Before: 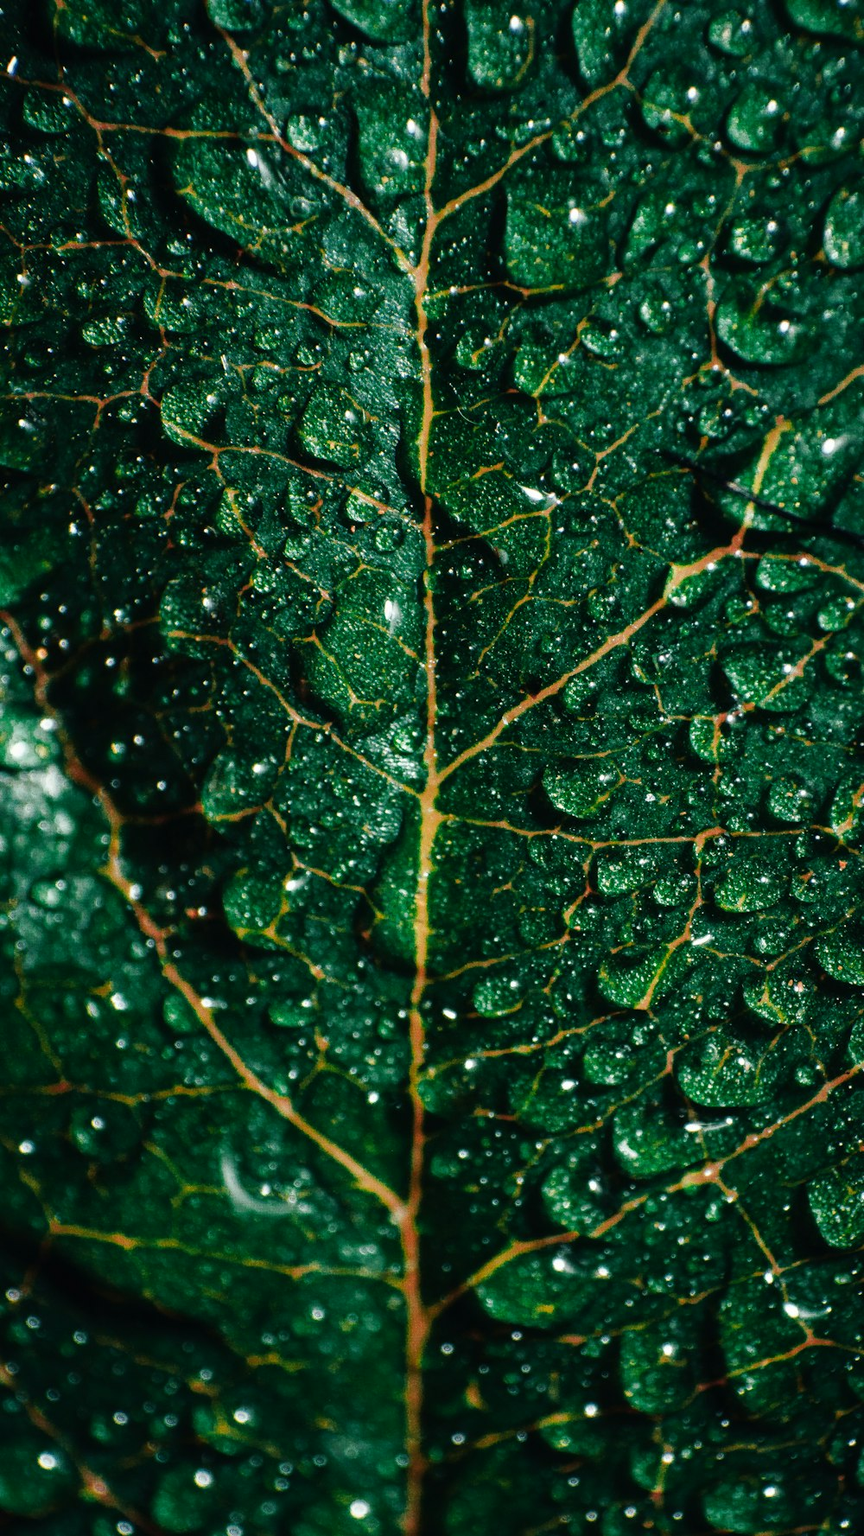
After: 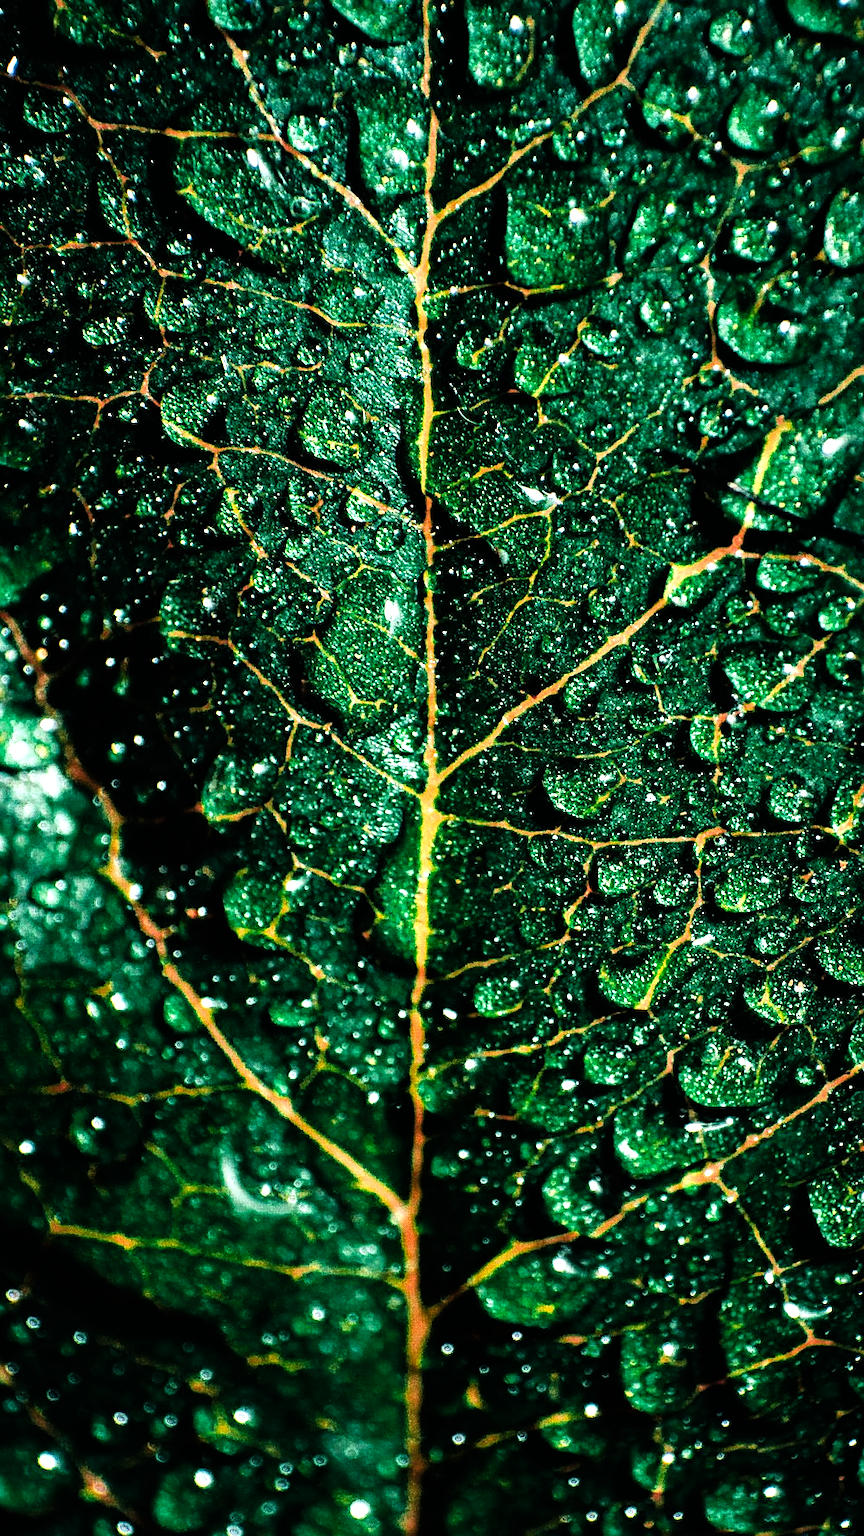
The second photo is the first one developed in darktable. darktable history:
sharpen: on, module defaults
filmic rgb: black relative exposure -7.15 EV, white relative exposure 5.36 EV, hardness 3.02, color science v6 (2022)
levels: levels [0, 0.352, 0.703]
